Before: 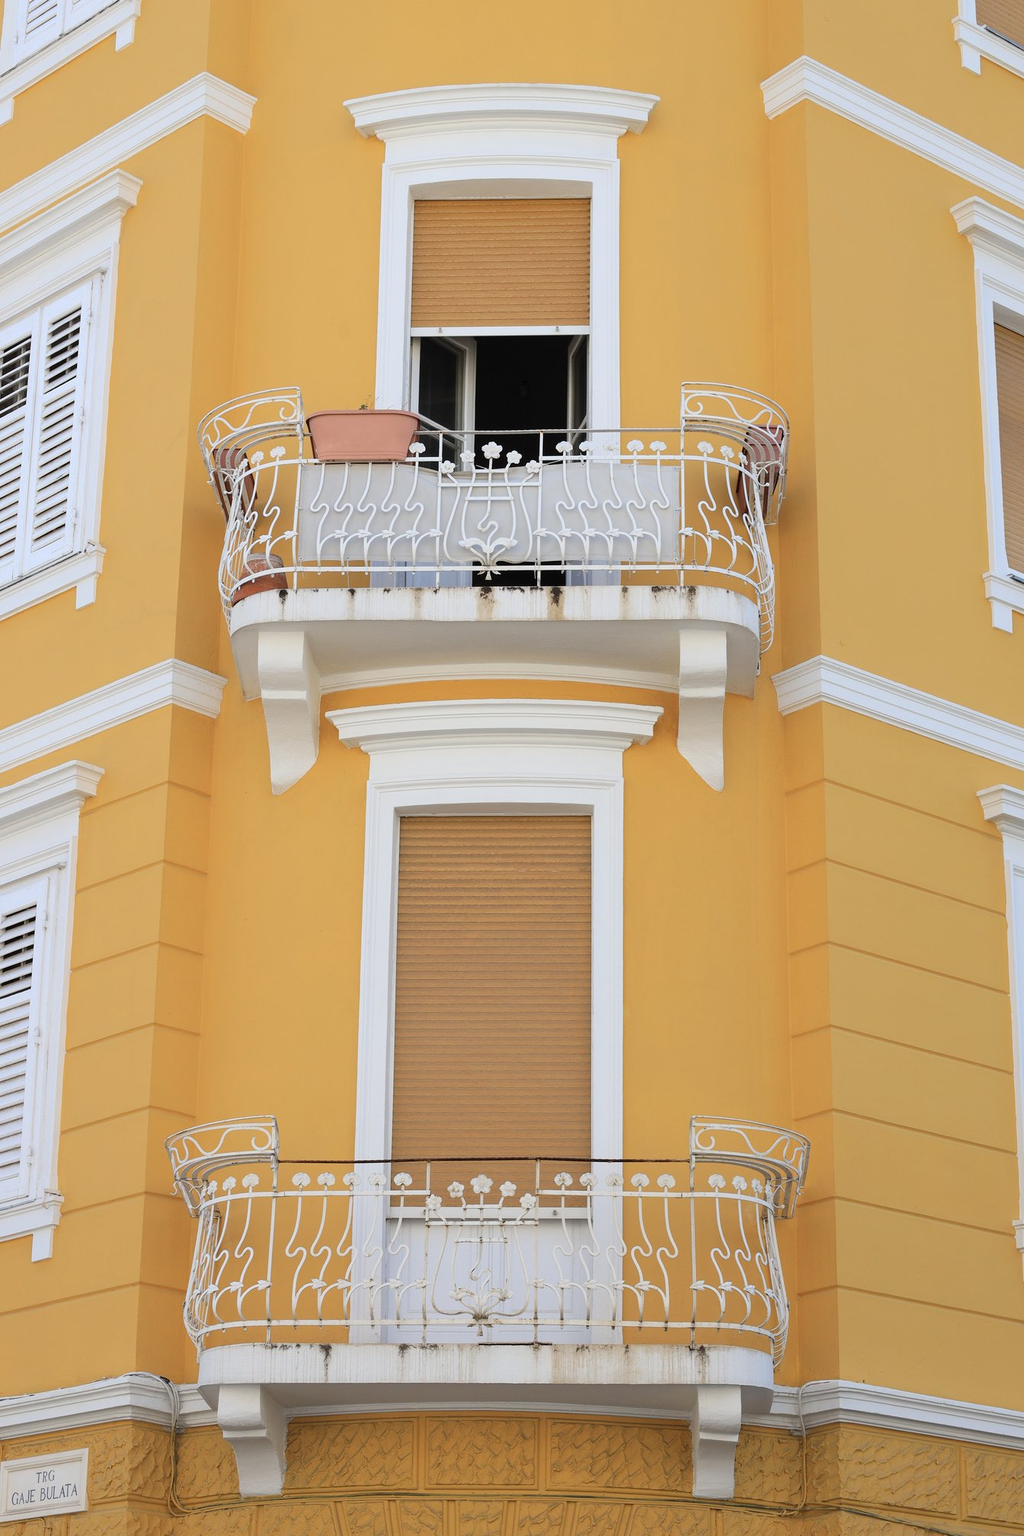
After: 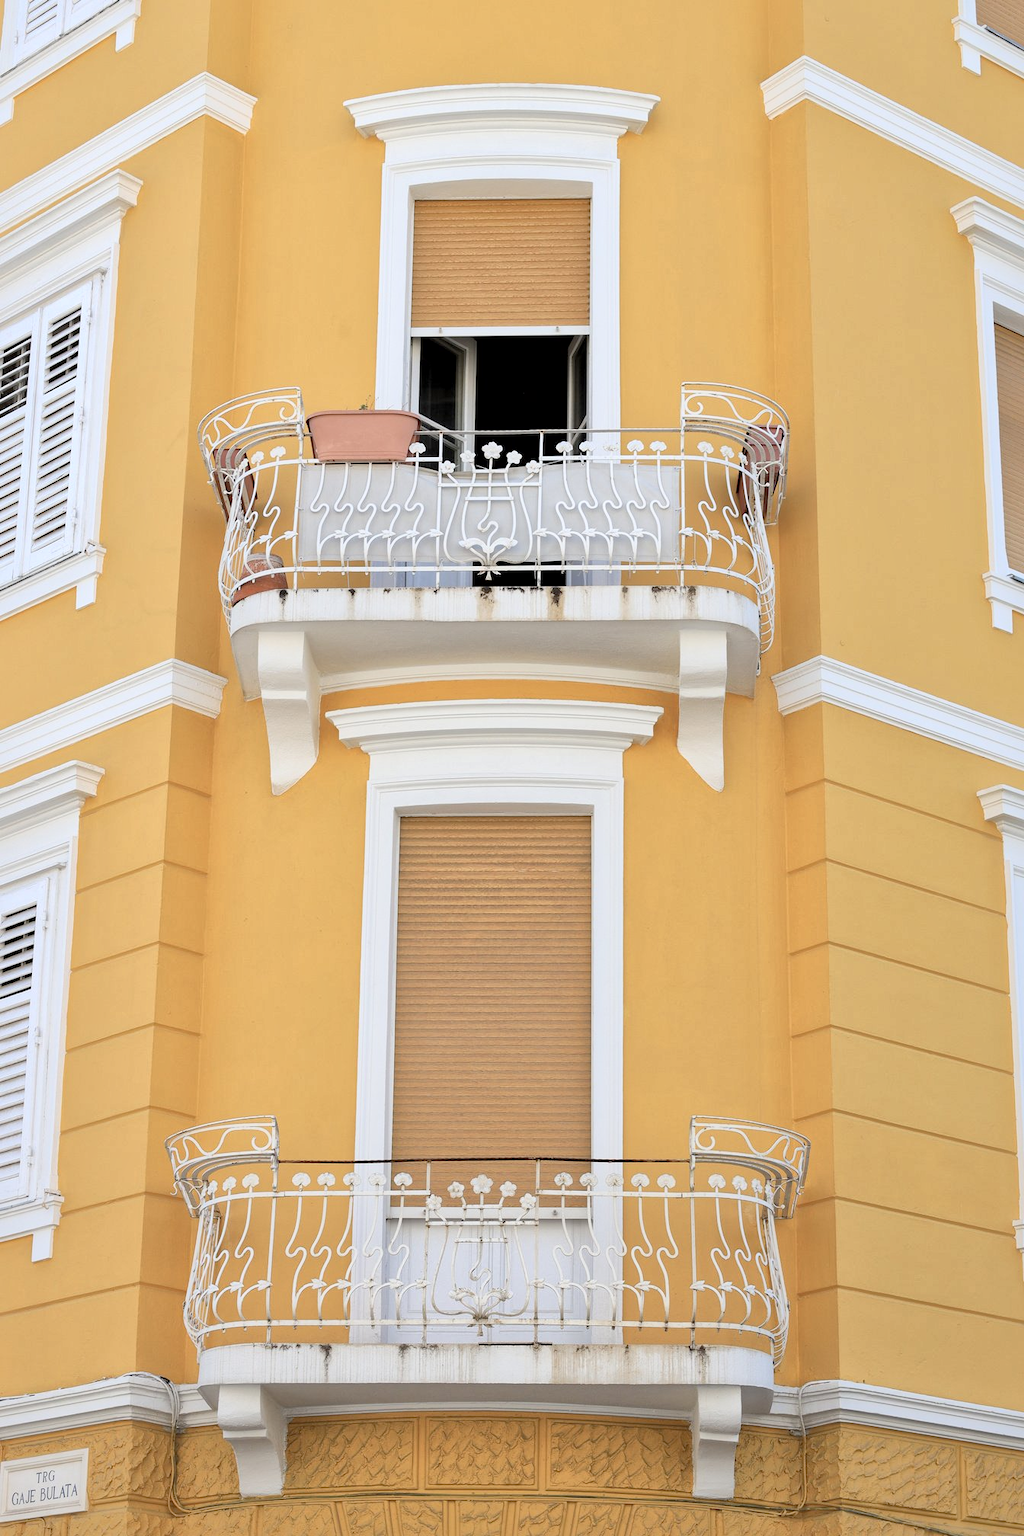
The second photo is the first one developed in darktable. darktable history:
exposure: black level correction 0.006, exposure -0.226 EV, compensate highlight preservation false
global tonemap: drago (1, 100), detail 1
